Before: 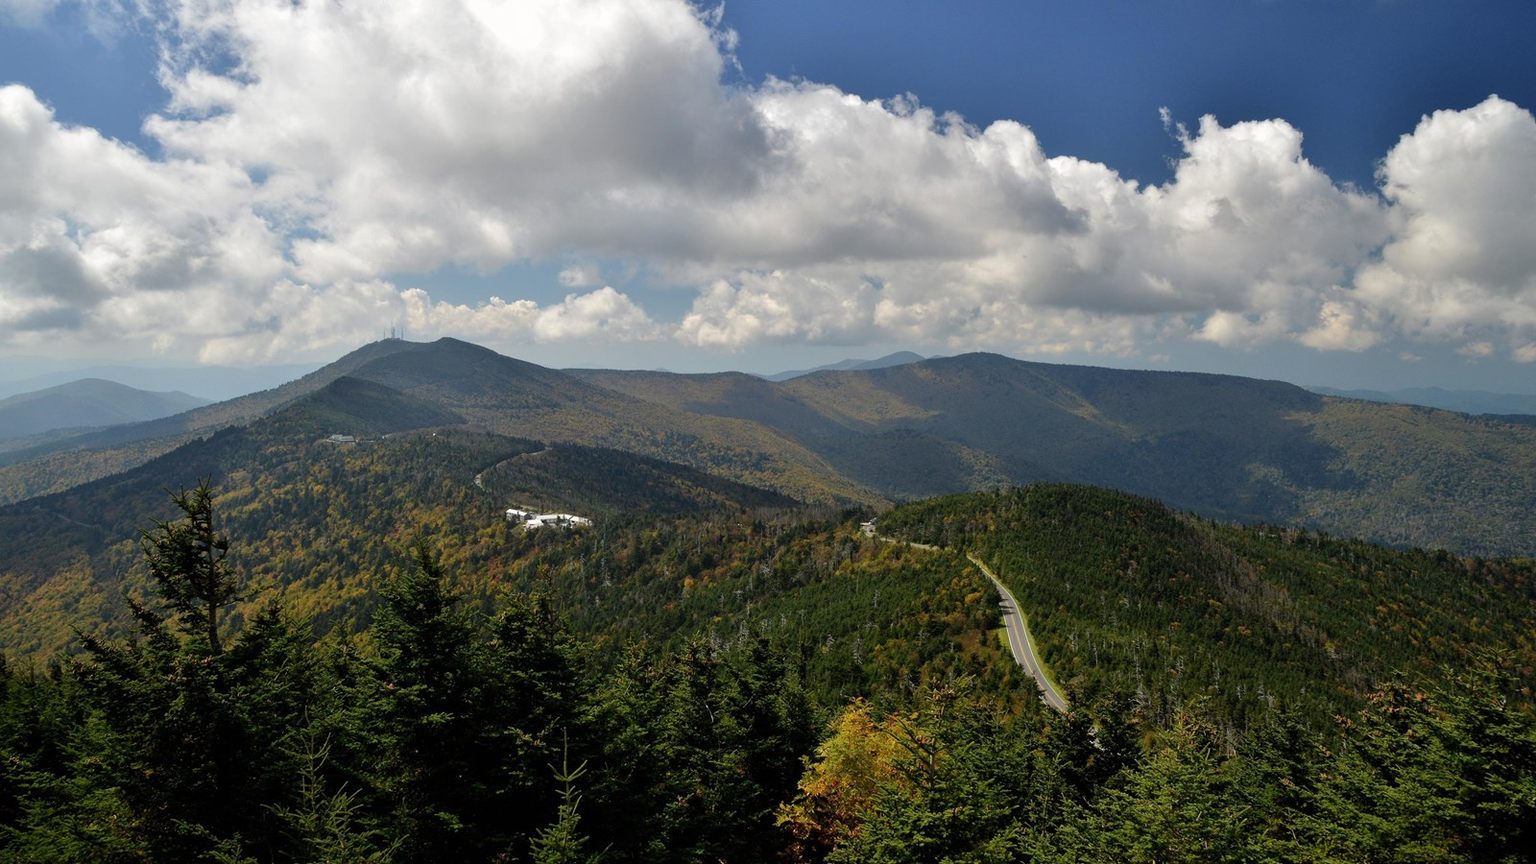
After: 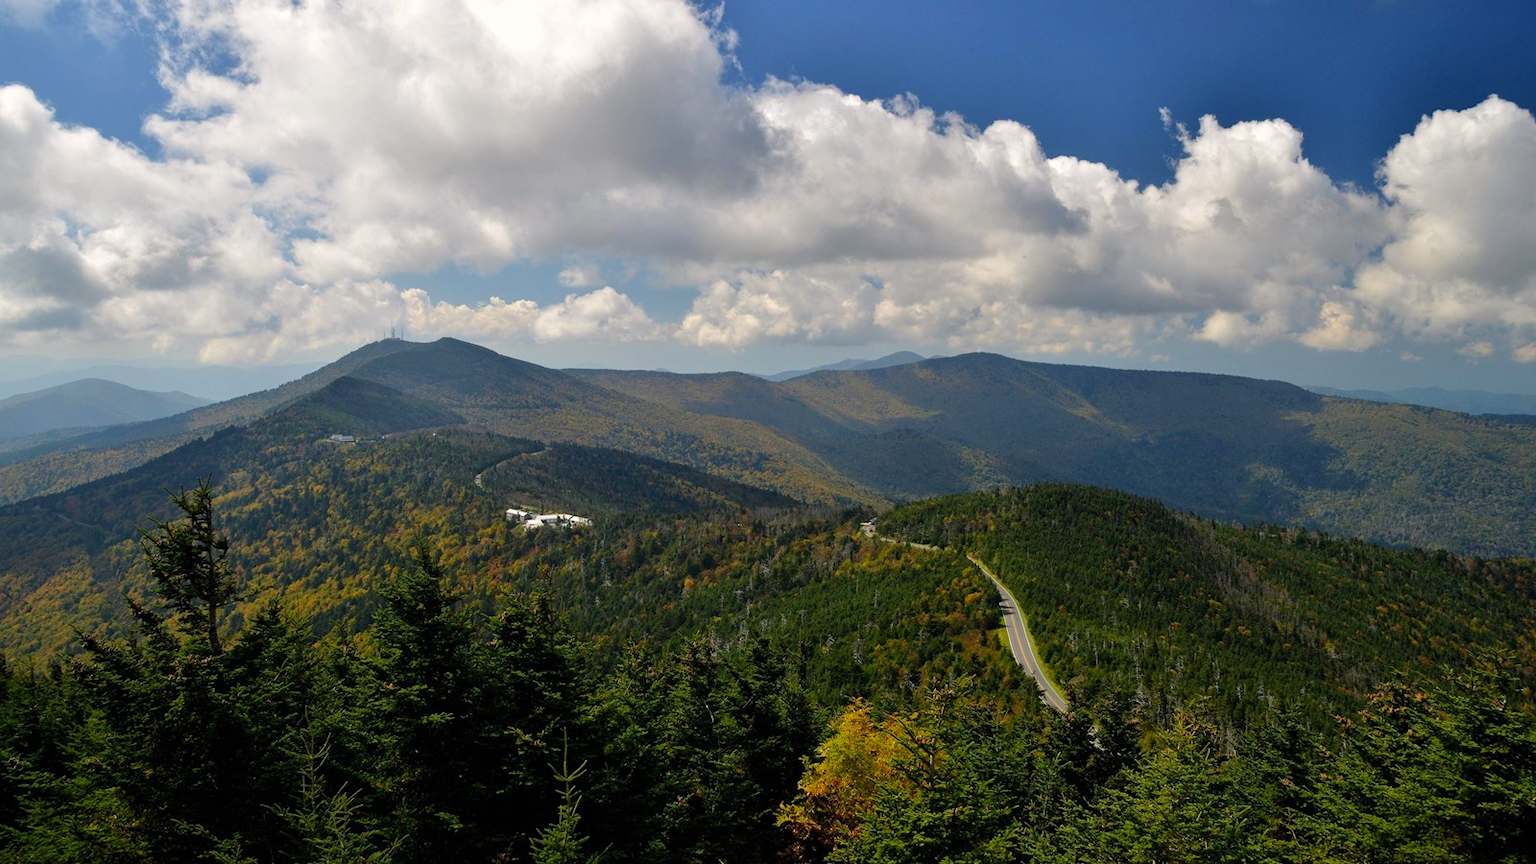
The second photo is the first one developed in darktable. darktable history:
color balance rgb: shadows lift › chroma 2.063%, shadows lift › hue 248.19°, highlights gain › luminance 1.062%, highlights gain › chroma 0.521%, highlights gain › hue 42.36°, perceptual saturation grading › global saturation 10.473%, global vibrance 20%
